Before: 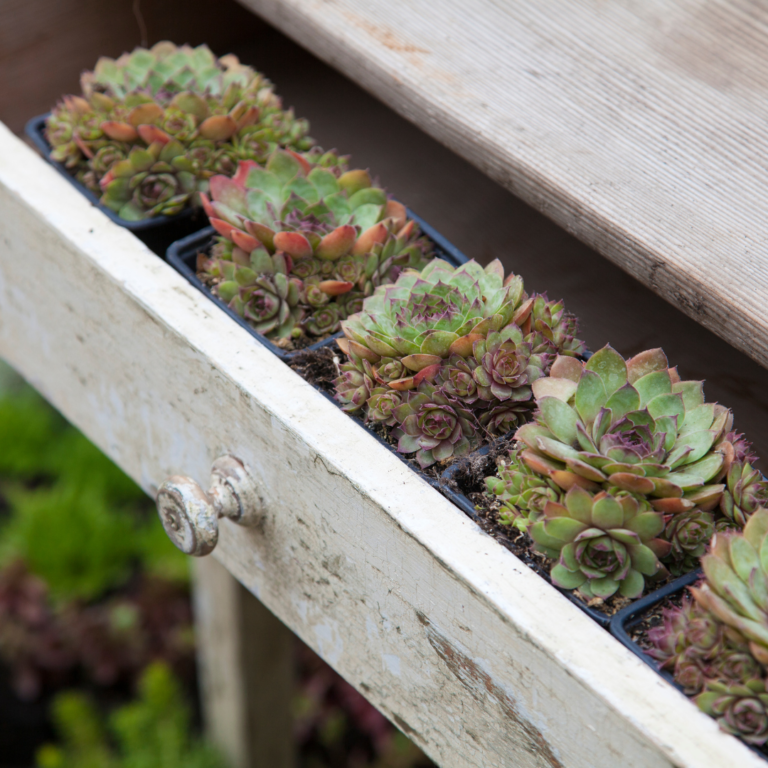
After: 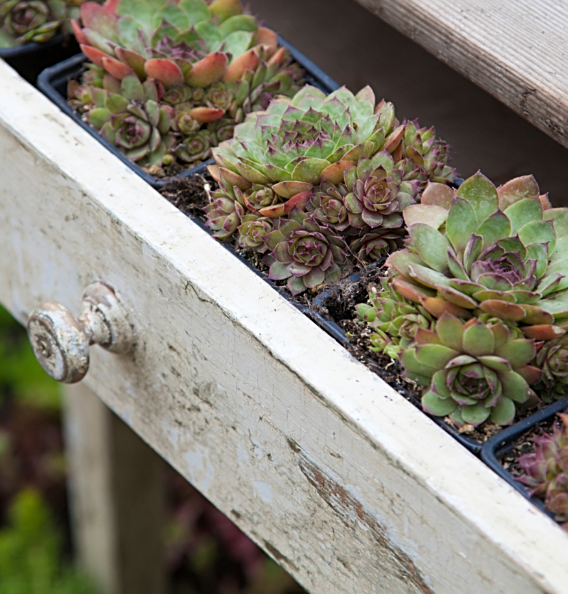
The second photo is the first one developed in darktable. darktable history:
sharpen: amount 0.549
crop: left 16.868%, top 22.597%, right 9.127%
